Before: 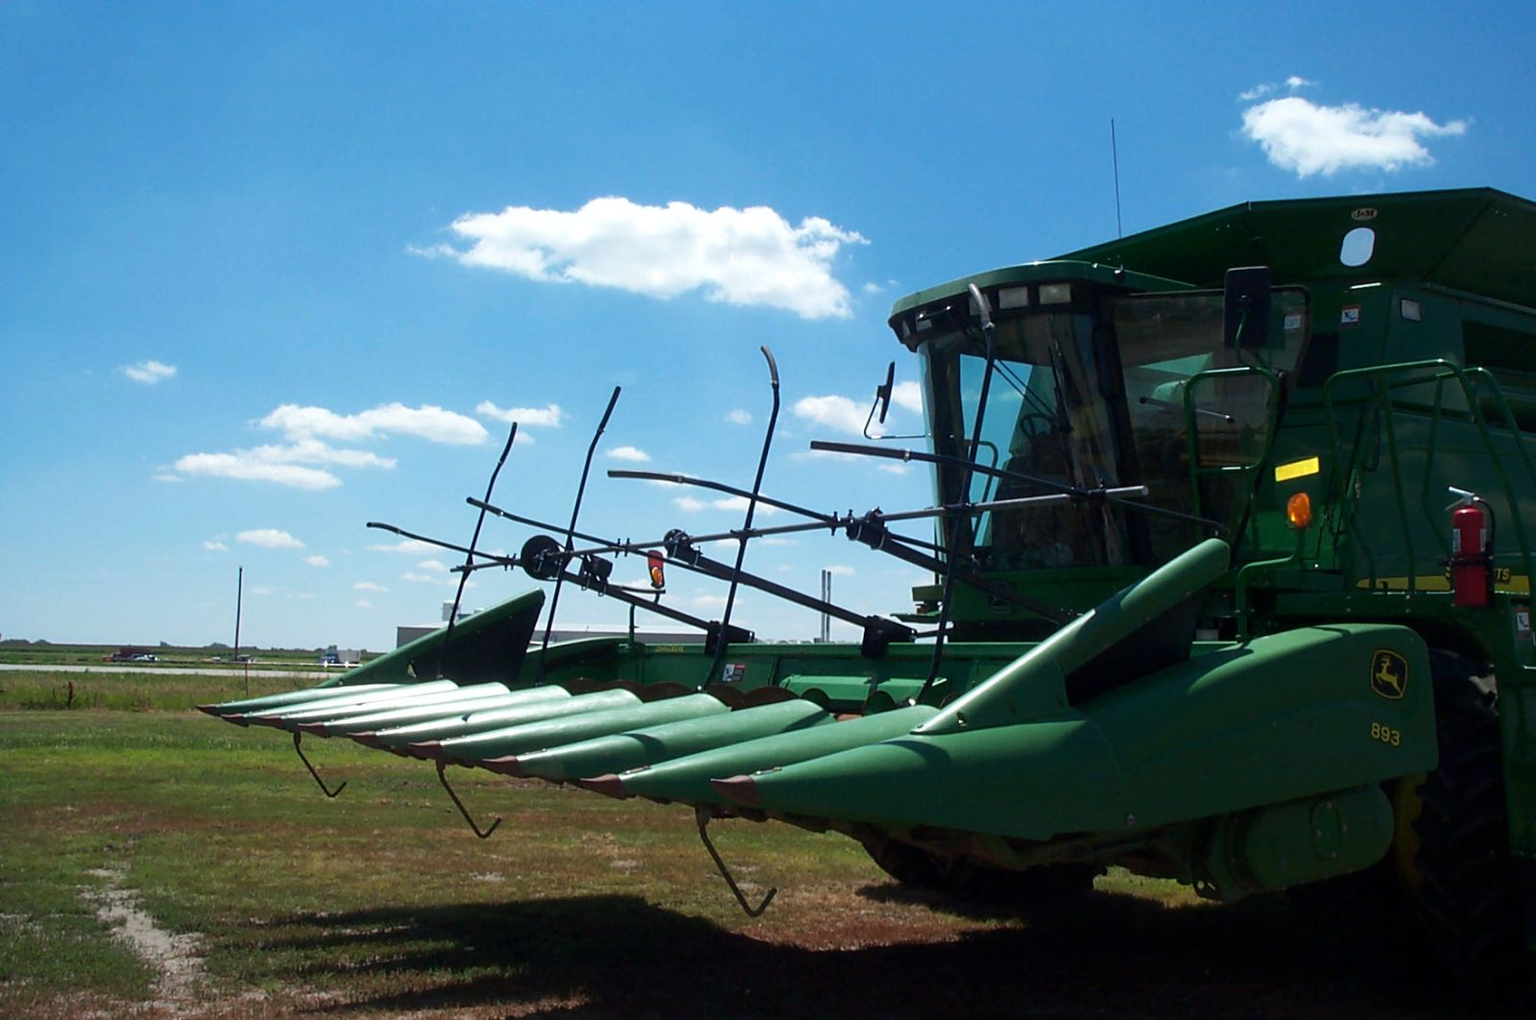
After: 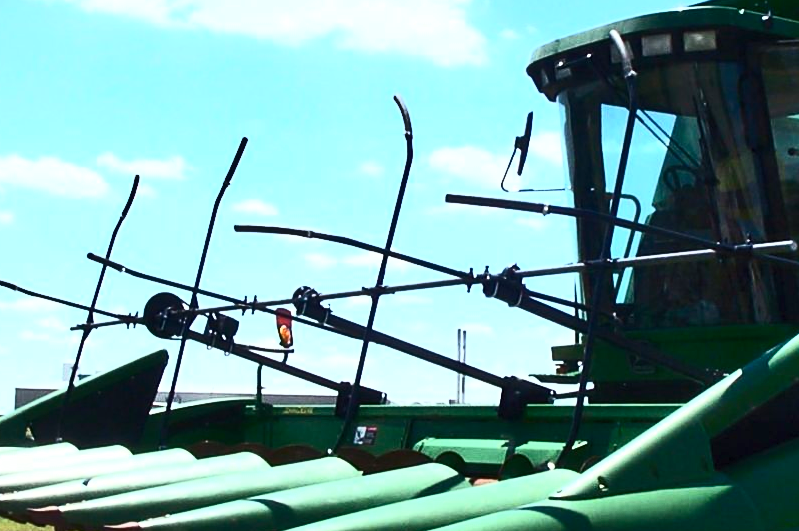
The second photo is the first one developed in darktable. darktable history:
crop: left 25%, top 25%, right 25%, bottom 25%
shadows and highlights: highlights color adjustment 0%, low approximation 0.01, soften with gaussian
contrast brightness saturation: contrast 0.62, brightness 0.34, saturation 0.14
exposure: exposure 0.4 EV, compensate highlight preservation false
